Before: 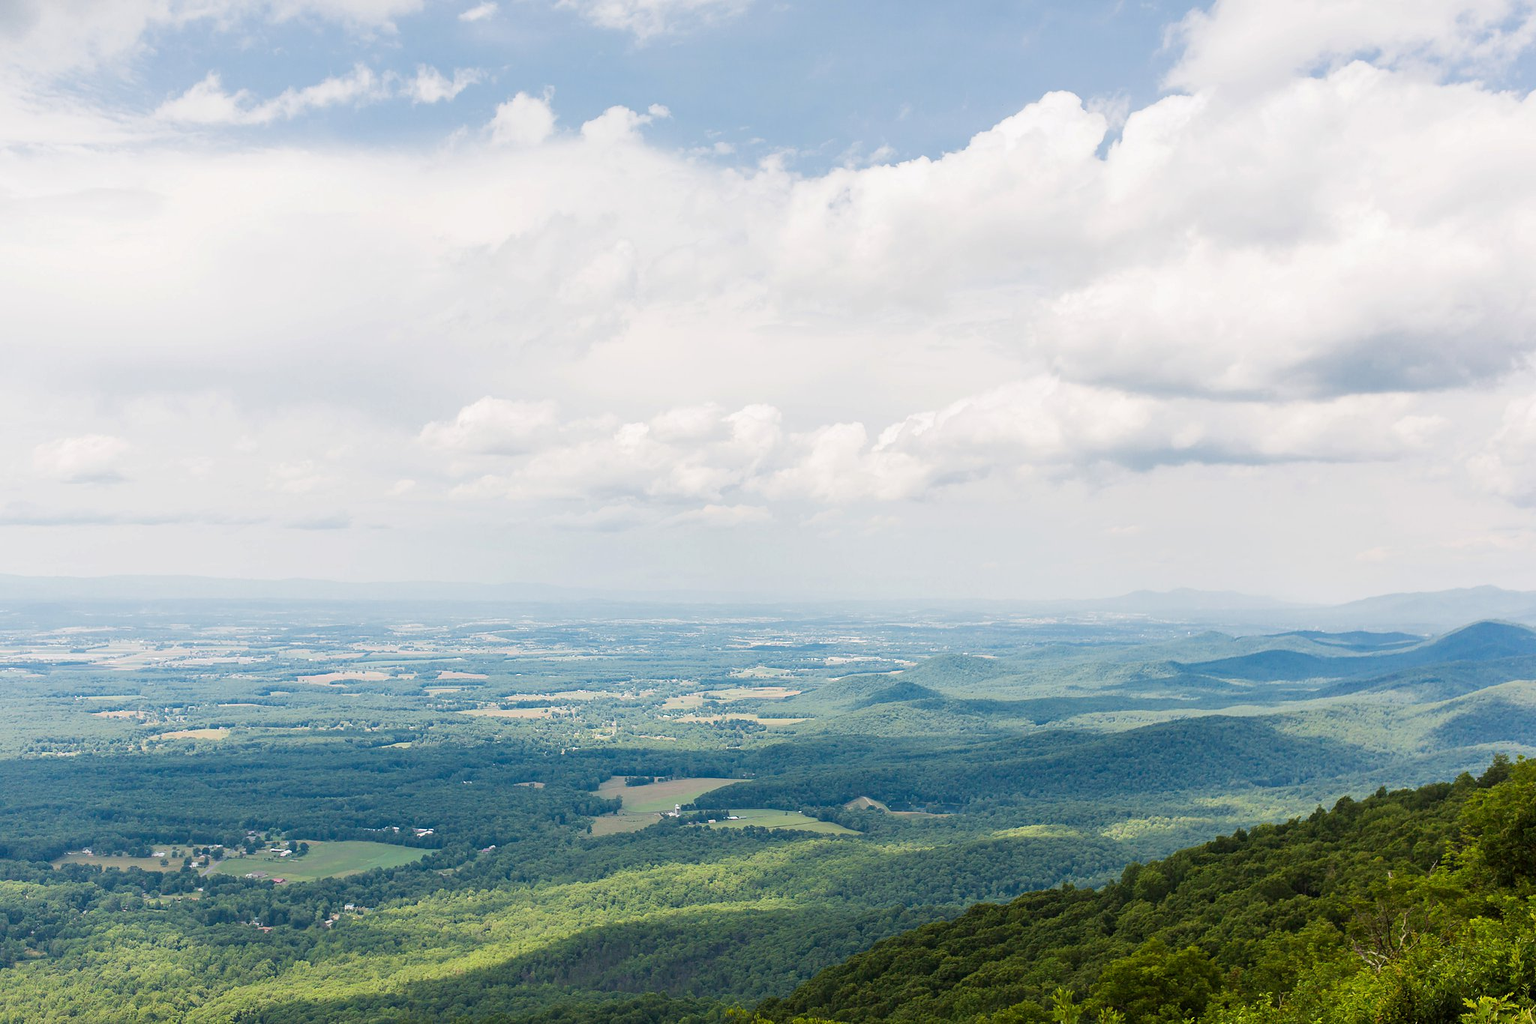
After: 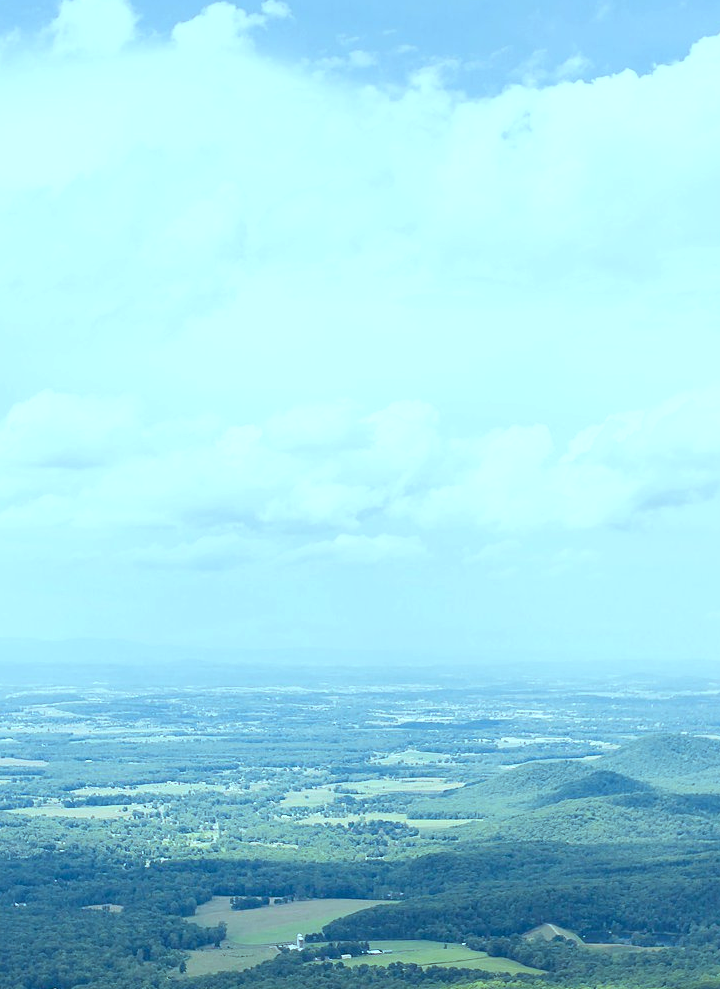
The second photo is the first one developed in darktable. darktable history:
crop and rotate: left 29.476%, top 10.214%, right 35.32%, bottom 17.333%
white balance: red 0.954, blue 1.079
color balance: mode lift, gamma, gain (sRGB), lift [0.997, 0.979, 1.021, 1.011], gamma [1, 1.084, 0.916, 0.998], gain [1, 0.87, 1.13, 1.101], contrast 4.55%, contrast fulcrum 38.24%, output saturation 104.09%
